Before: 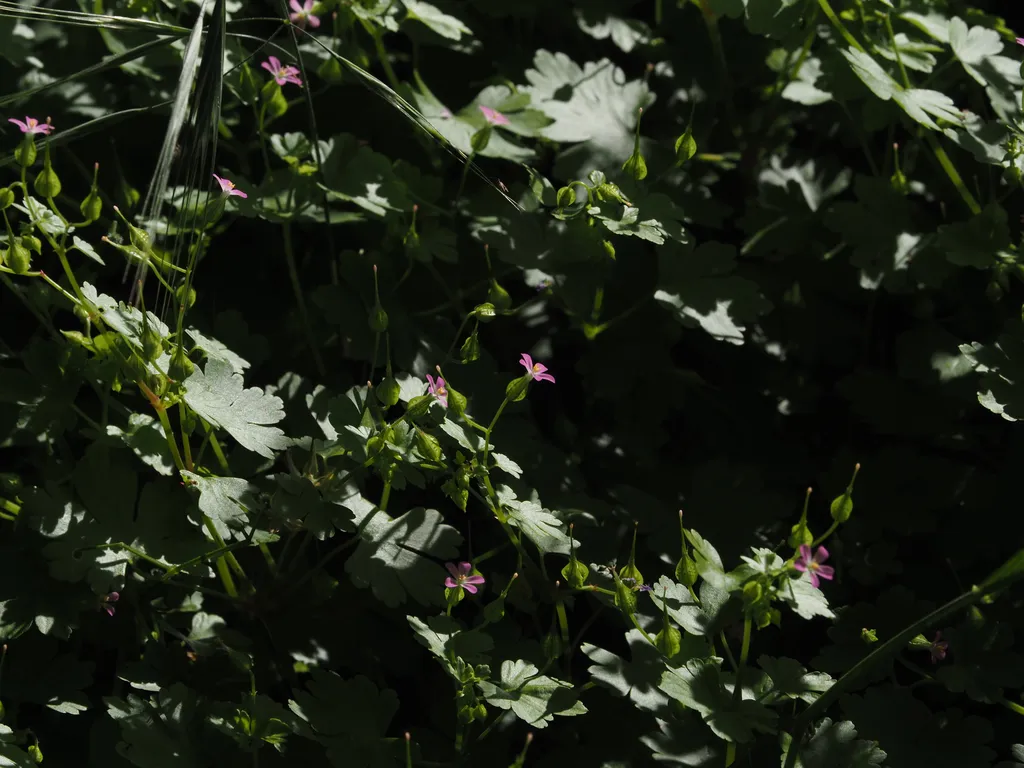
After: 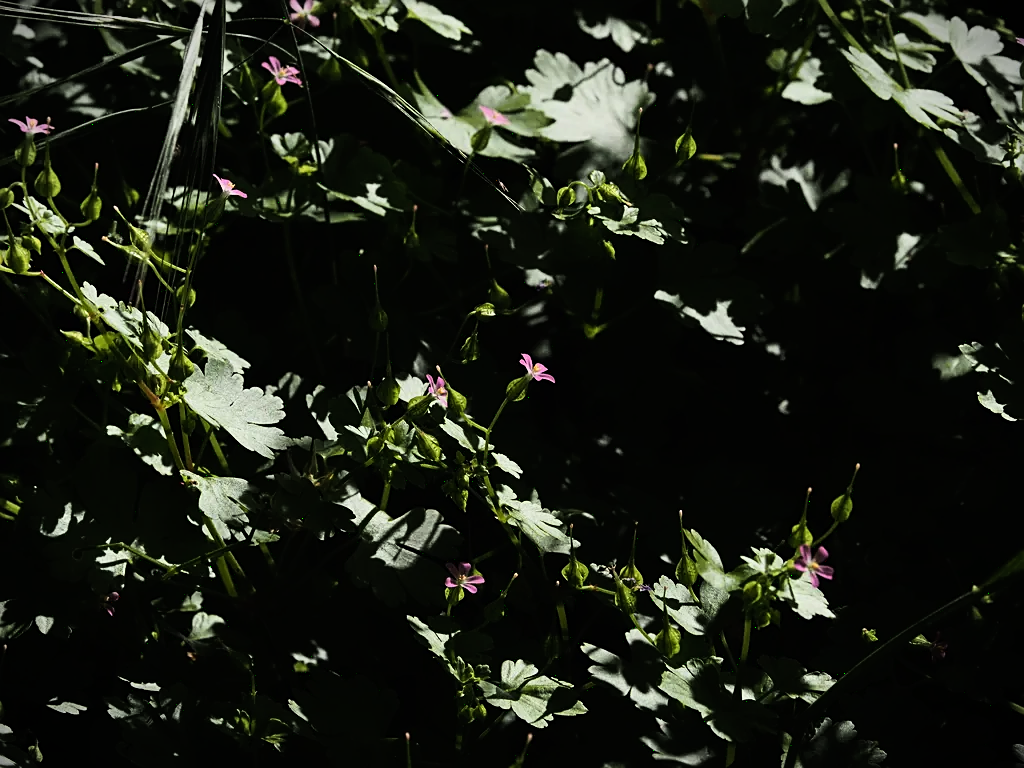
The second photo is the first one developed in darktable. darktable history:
base curve: curves: ch0 [(0, 0) (0.007, 0.004) (0.027, 0.03) (0.046, 0.07) (0.207, 0.54) (0.442, 0.872) (0.673, 0.972) (1, 1)], preserve colors average RGB
sharpen: on, module defaults
exposure: exposure -0.919 EV, compensate highlight preservation false
vignetting: fall-off start 100.43%, brightness -0.705, saturation -0.483, width/height ratio 1.305
